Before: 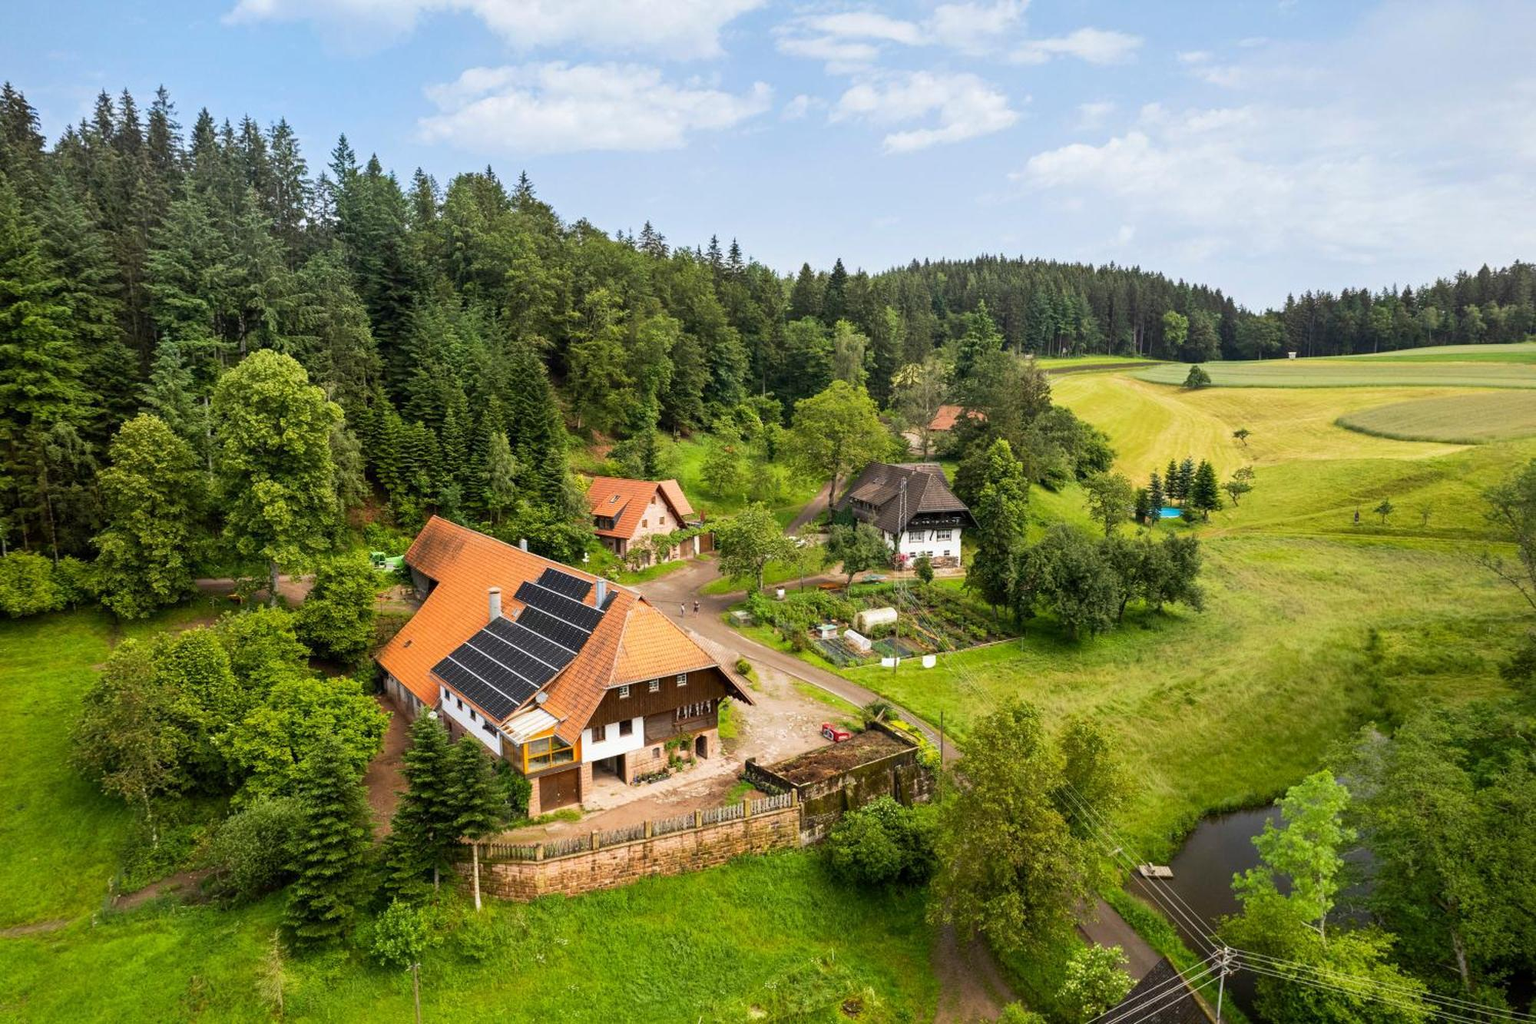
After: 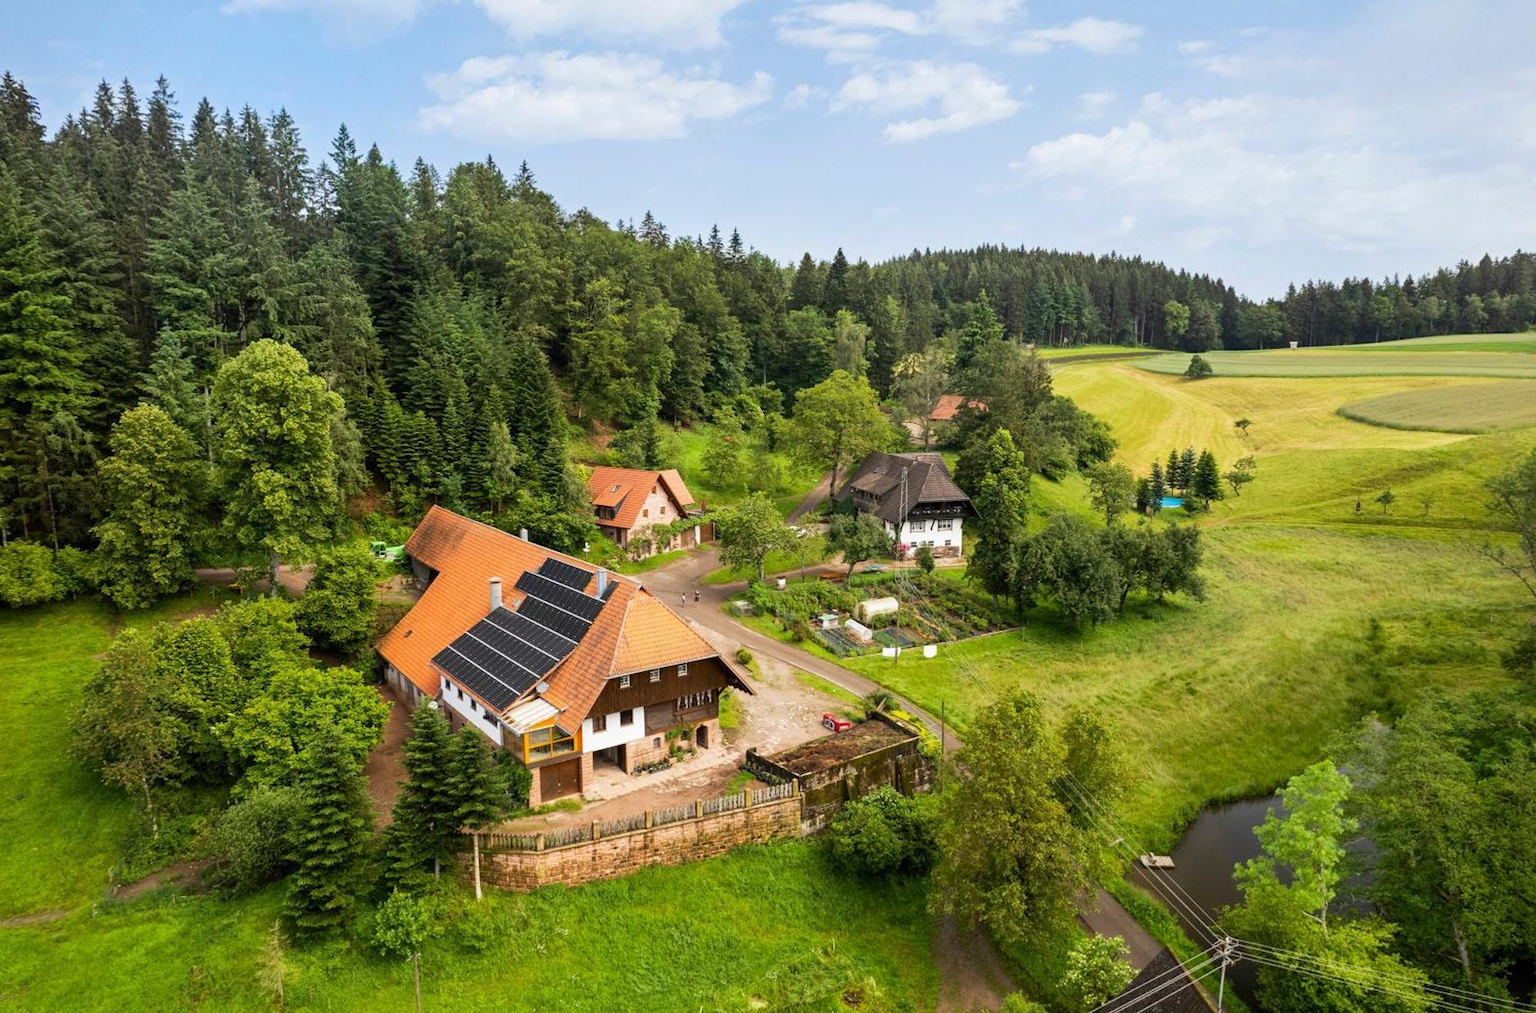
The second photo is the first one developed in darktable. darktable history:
crop: top 1.091%, right 0.067%
